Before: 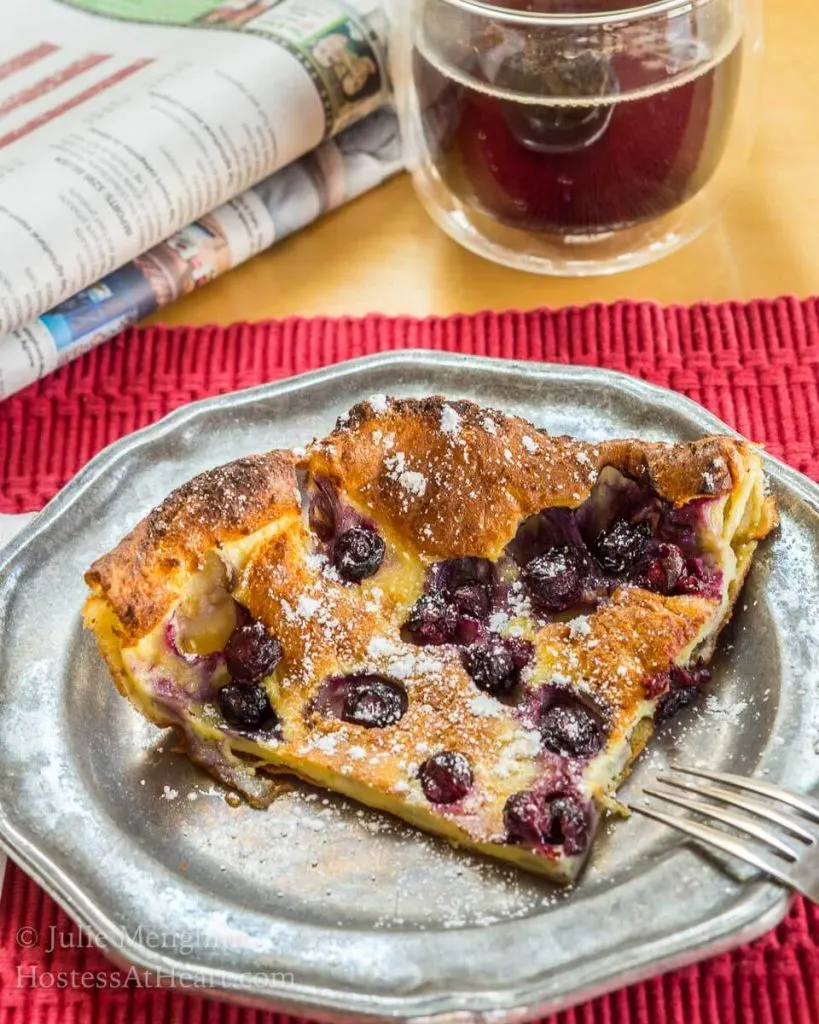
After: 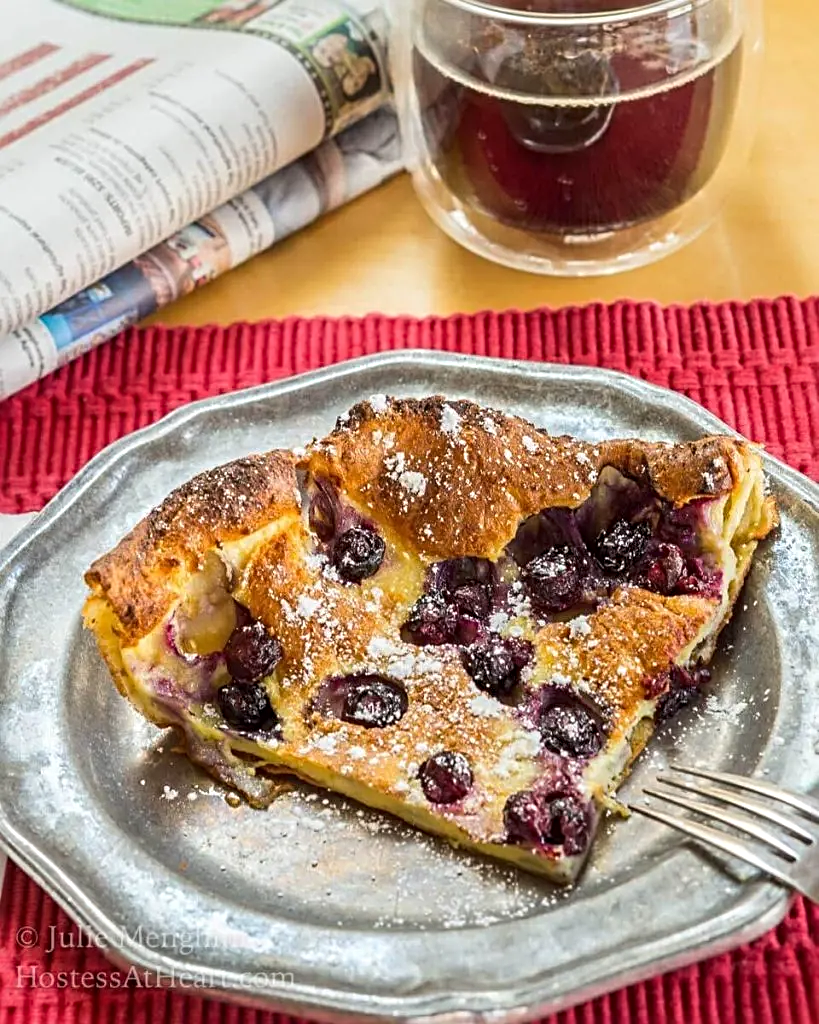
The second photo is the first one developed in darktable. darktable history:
sharpen: radius 3.104
